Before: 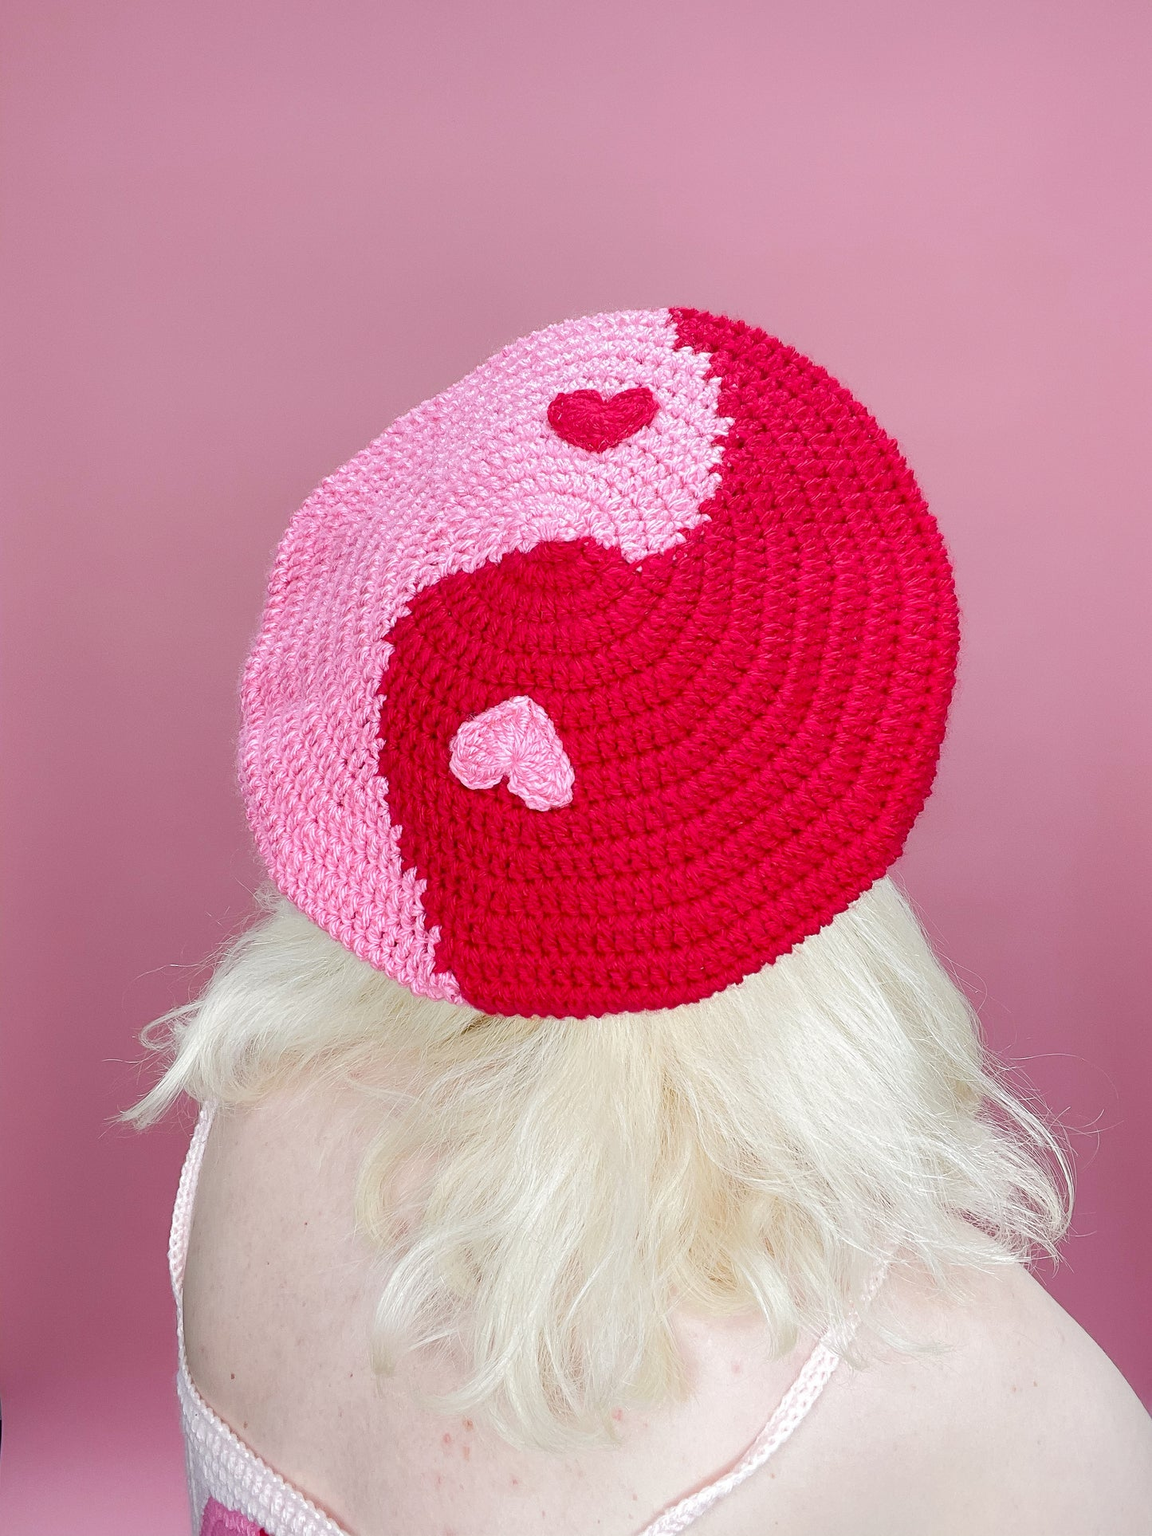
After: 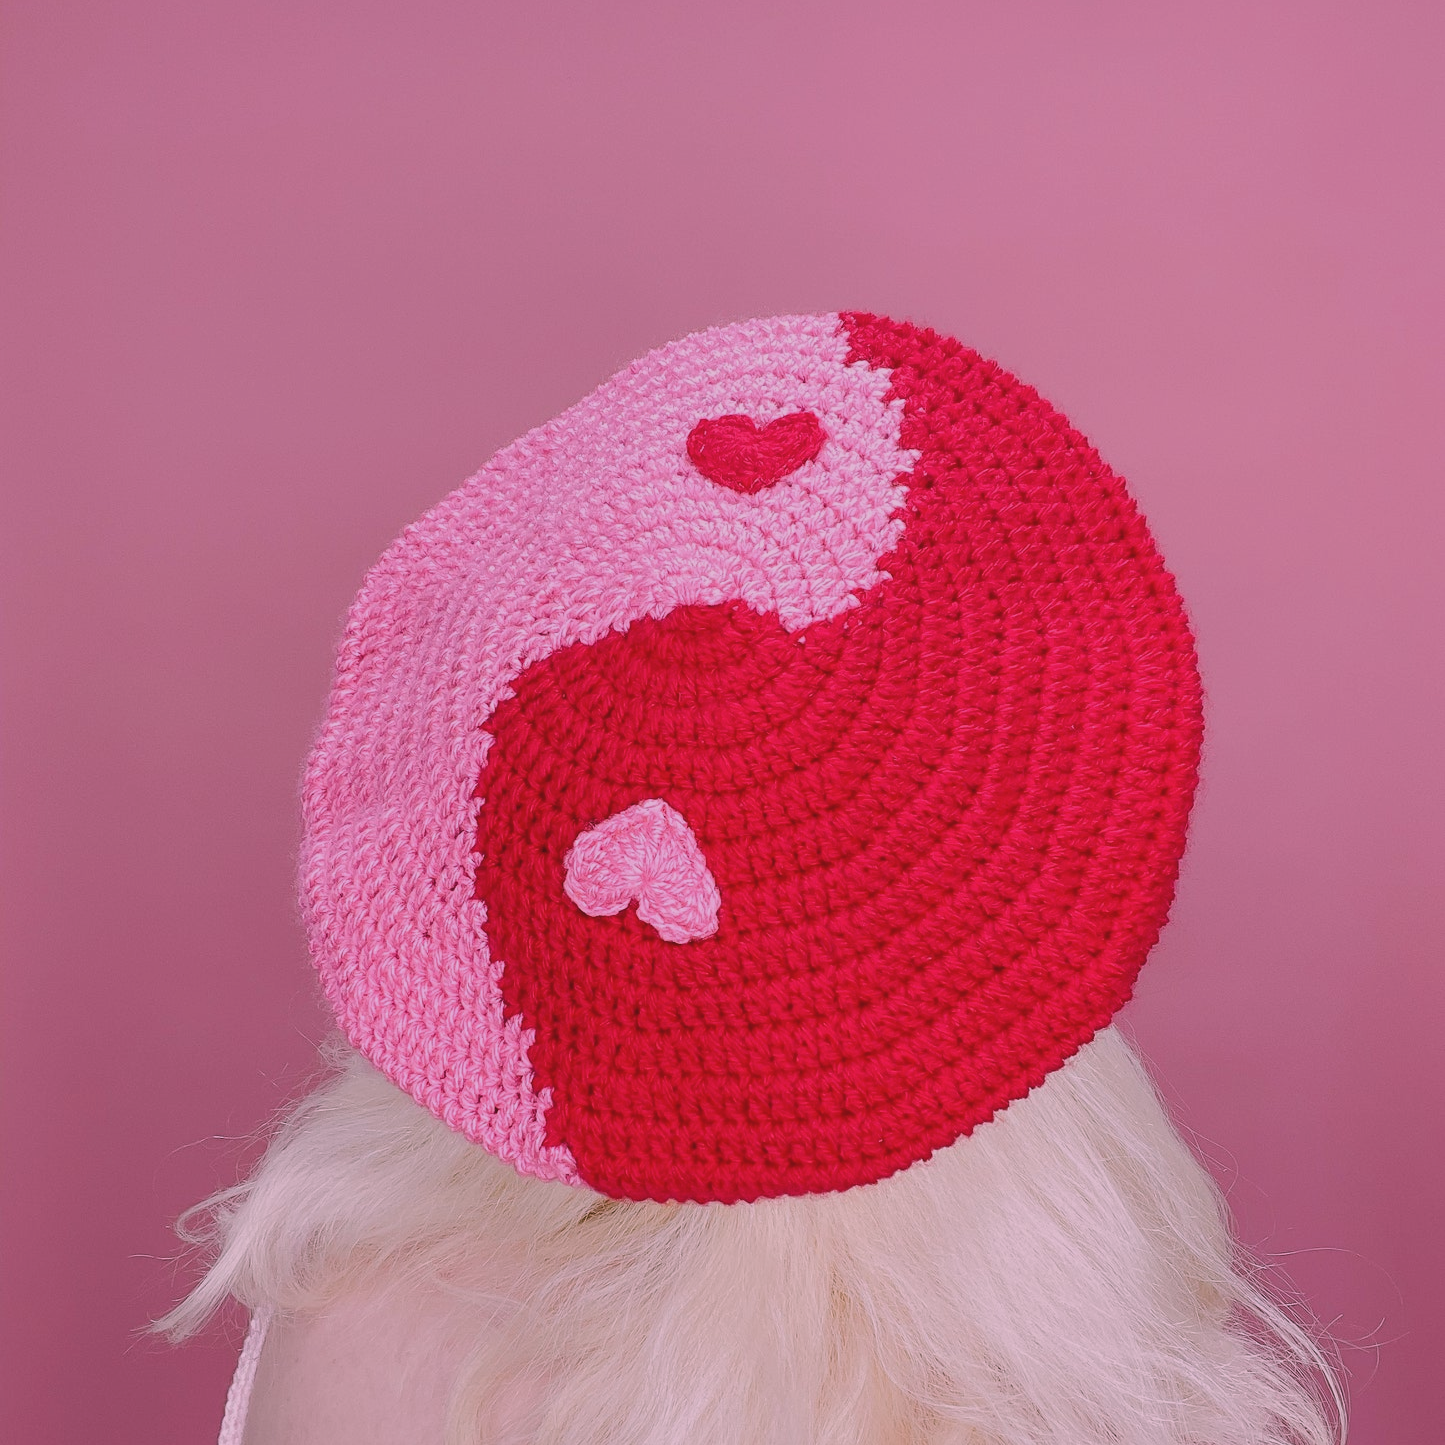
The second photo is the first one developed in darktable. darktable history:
exposure: black level correction -0.016, exposure -1.018 EV, compensate highlight preservation false
crop: top 3.857%, bottom 21.132%
white balance: red 1.188, blue 1.11
rgb levels: preserve colors sum RGB, levels [[0.038, 0.433, 0.934], [0, 0.5, 1], [0, 0.5, 1]]
contrast brightness saturation: contrast 0.14
